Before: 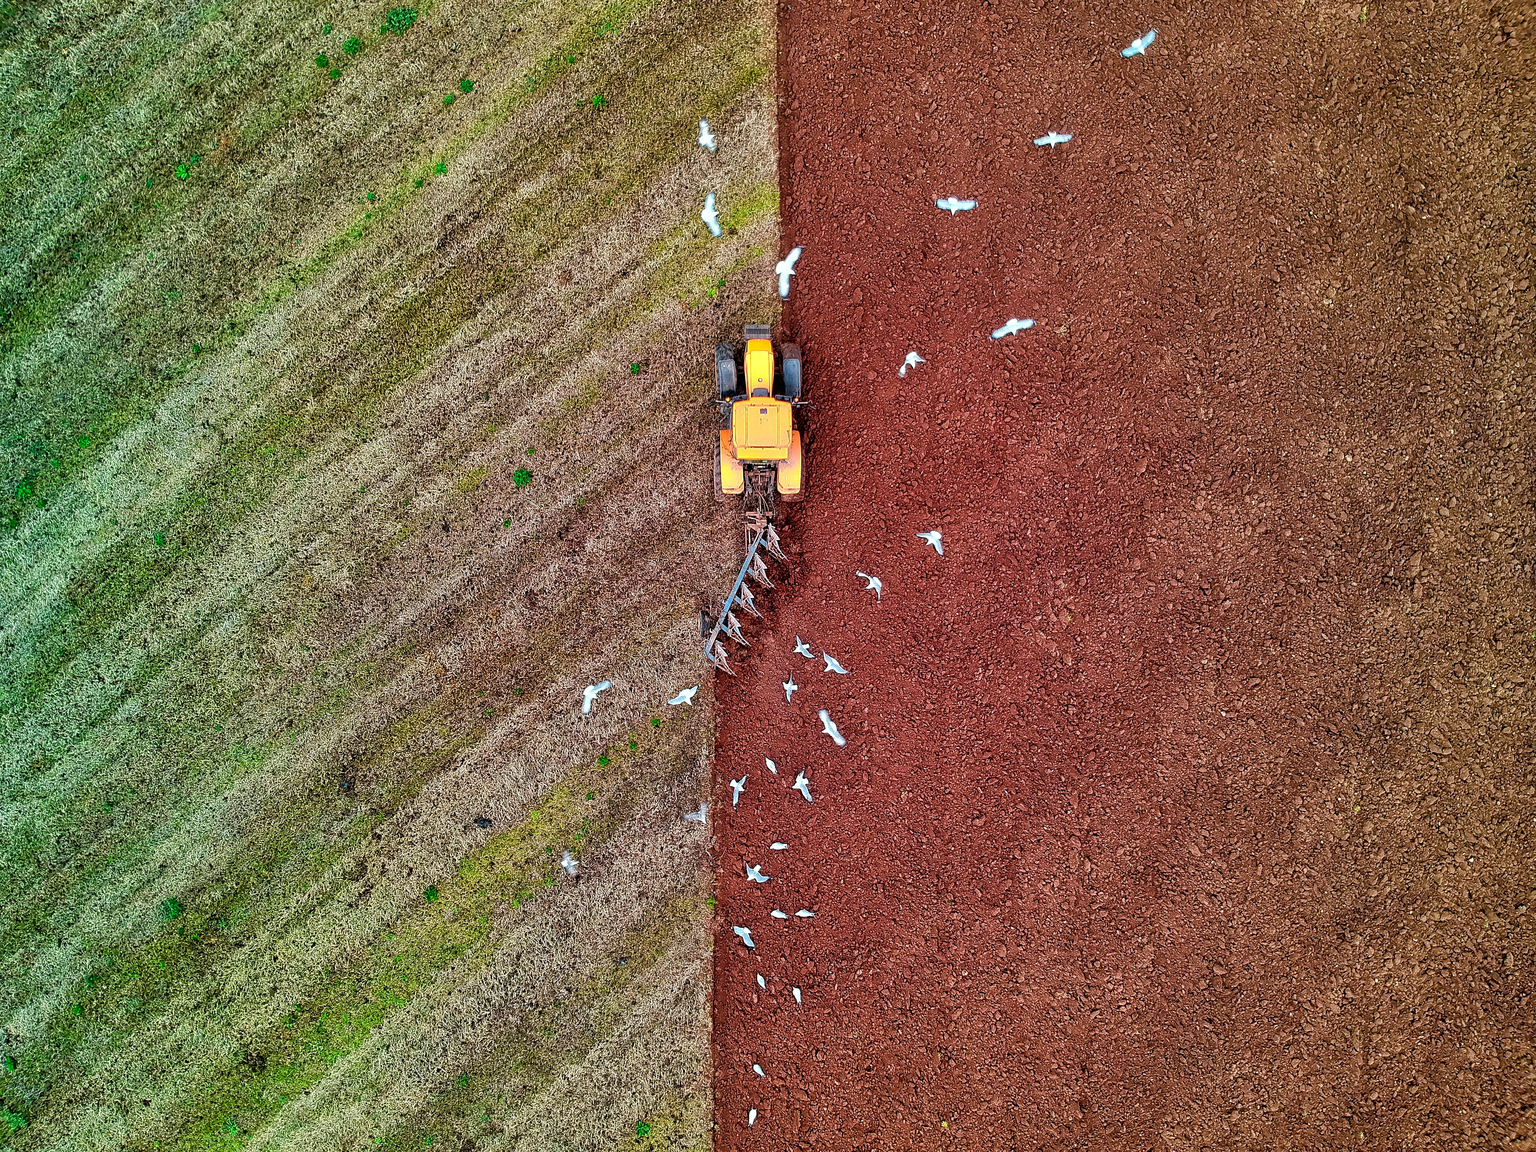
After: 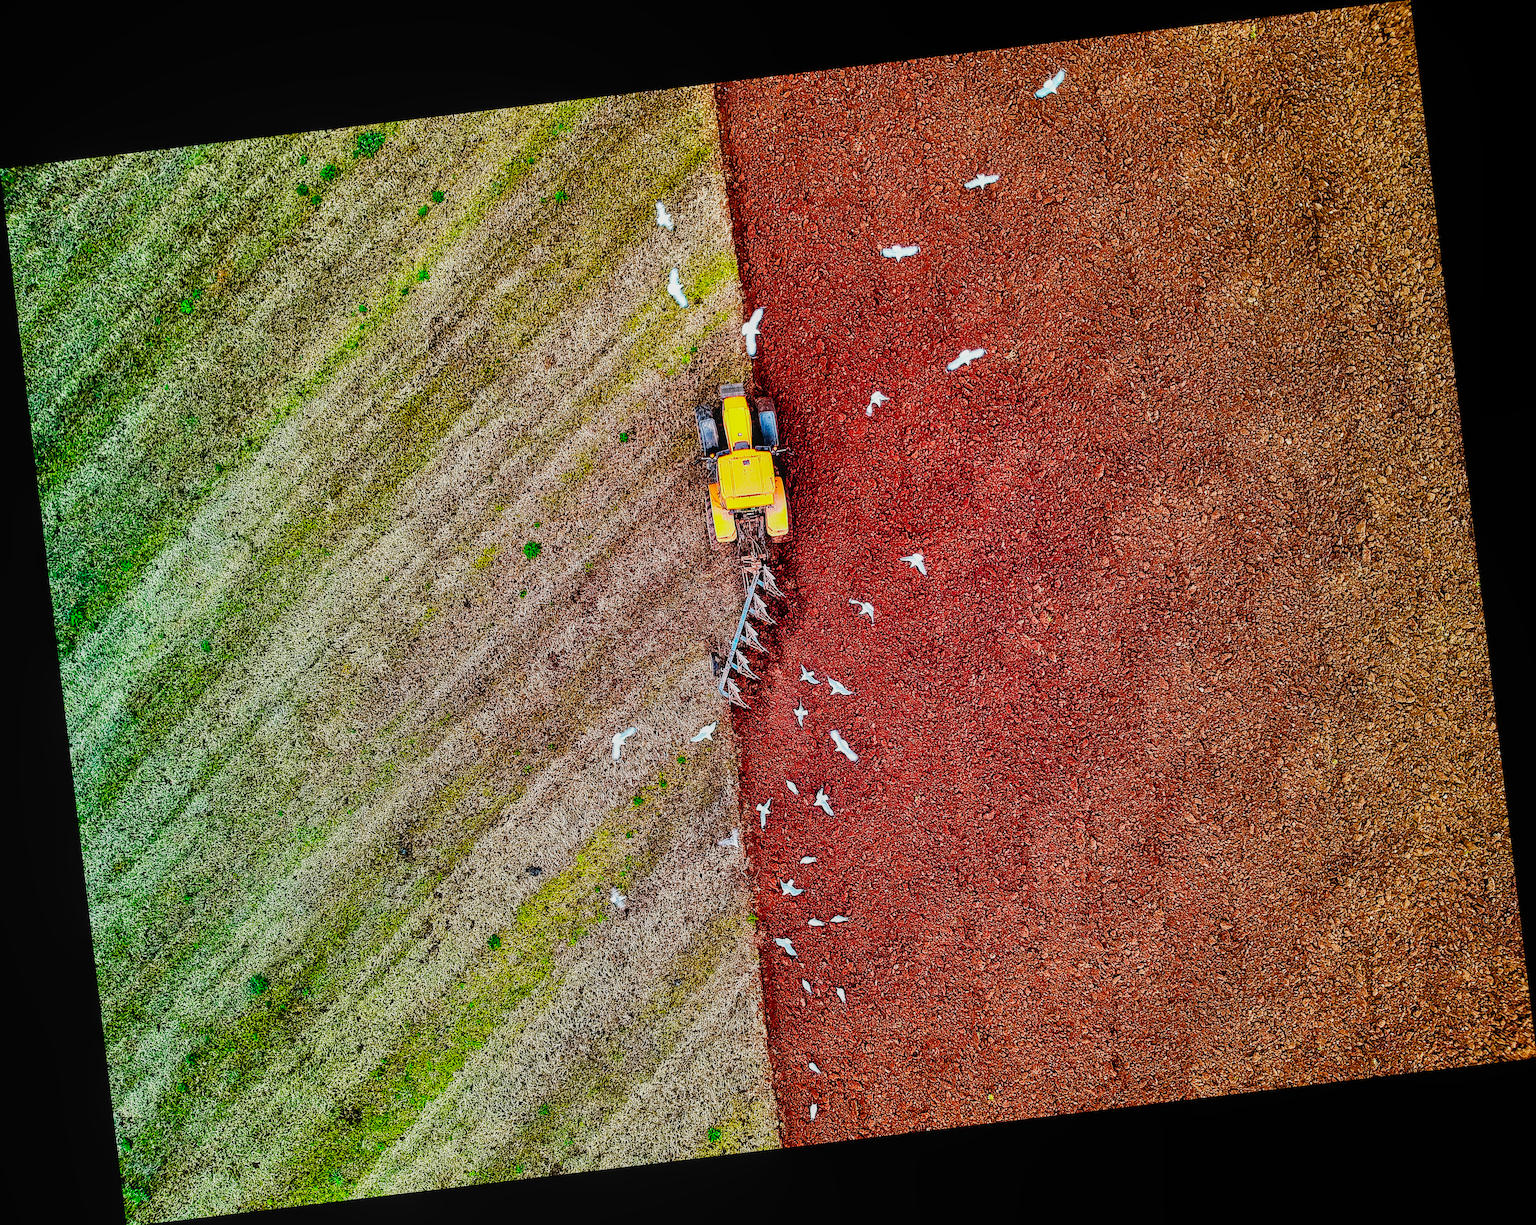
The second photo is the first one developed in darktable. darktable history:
color balance rgb: linear chroma grading › global chroma 15%, perceptual saturation grading › global saturation 30%
local contrast: on, module defaults
rotate and perspective: rotation -6.83°, automatic cropping off
tone equalizer: -8 EV -0.417 EV, -7 EV -0.389 EV, -6 EV -0.333 EV, -5 EV -0.222 EV, -3 EV 0.222 EV, -2 EV 0.333 EV, -1 EV 0.389 EV, +0 EV 0.417 EV, edges refinement/feathering 500, mask exposure compensation -1.57 EV, preserve details no
sigmoid: contrast 1.8, skew -0.2, preserve hue 0%, red attenuation 0.1, red rotation 0.035, green attenuation 0.1, green rotation -0.017, blue attenuation 0.15, blue rotation -0.052, base primaries Rec2020
